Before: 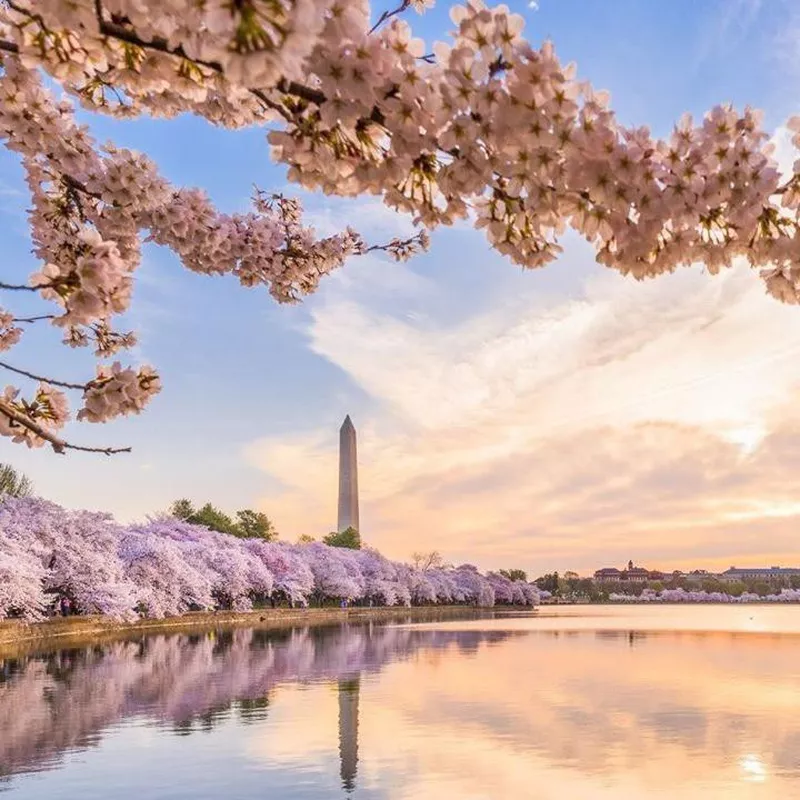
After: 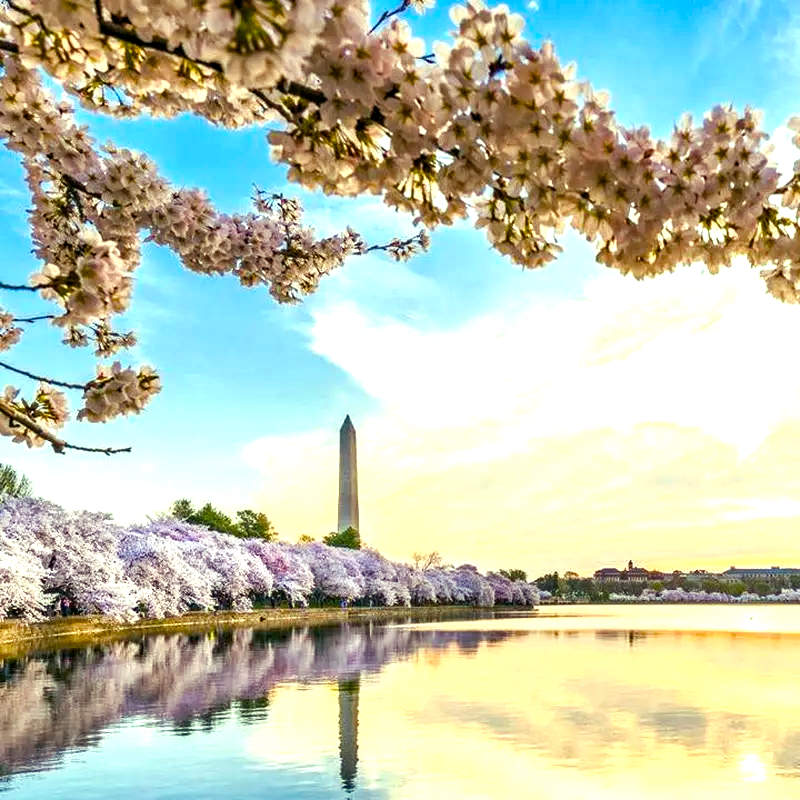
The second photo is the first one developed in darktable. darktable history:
color balance rgb: shadows lift › luminance -7.7%, shadows lift › chroma 2.13%, shadows lift › hue 165.27°, power › luminance -7.77%, power › chroma 1.1%, power › hue 215.88°, highlights gain › luminance 15.15%, highlights gain › chroma 7%, highlights gain › hue 125.57°, global offset › luminance -0.33%, global offset › chroma 0.11%, global offset › hue 165.27°, perceptual saturation grading › global saturation 24.42%, perceptual saturation grading › highlights -24.42%, perceptual saturation grading › mid-tones 24.42%, perceptual saturation grading › shadows 40%, perceptual brilliance grading › global brilliance -5%, perceptual brilliance grading › highlights 24.42%, perceptual brilliance grading › mid-tones 7%, perceptual brilliance grading › shadows -5%
haze removal: compatibility mode true, adaptive false
